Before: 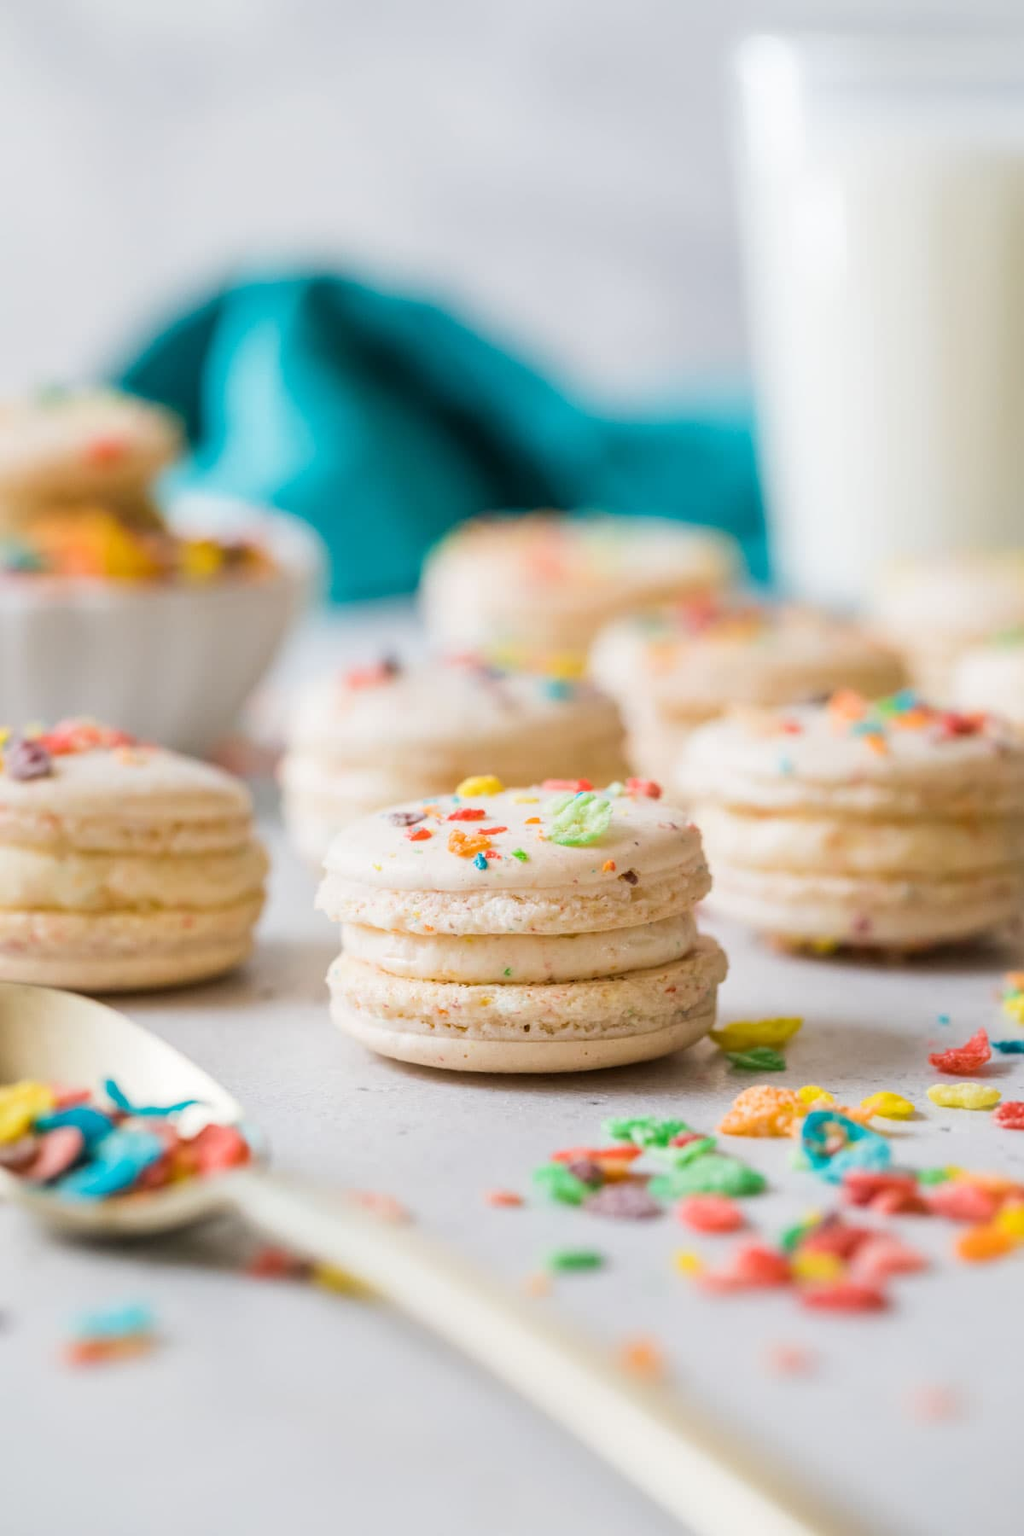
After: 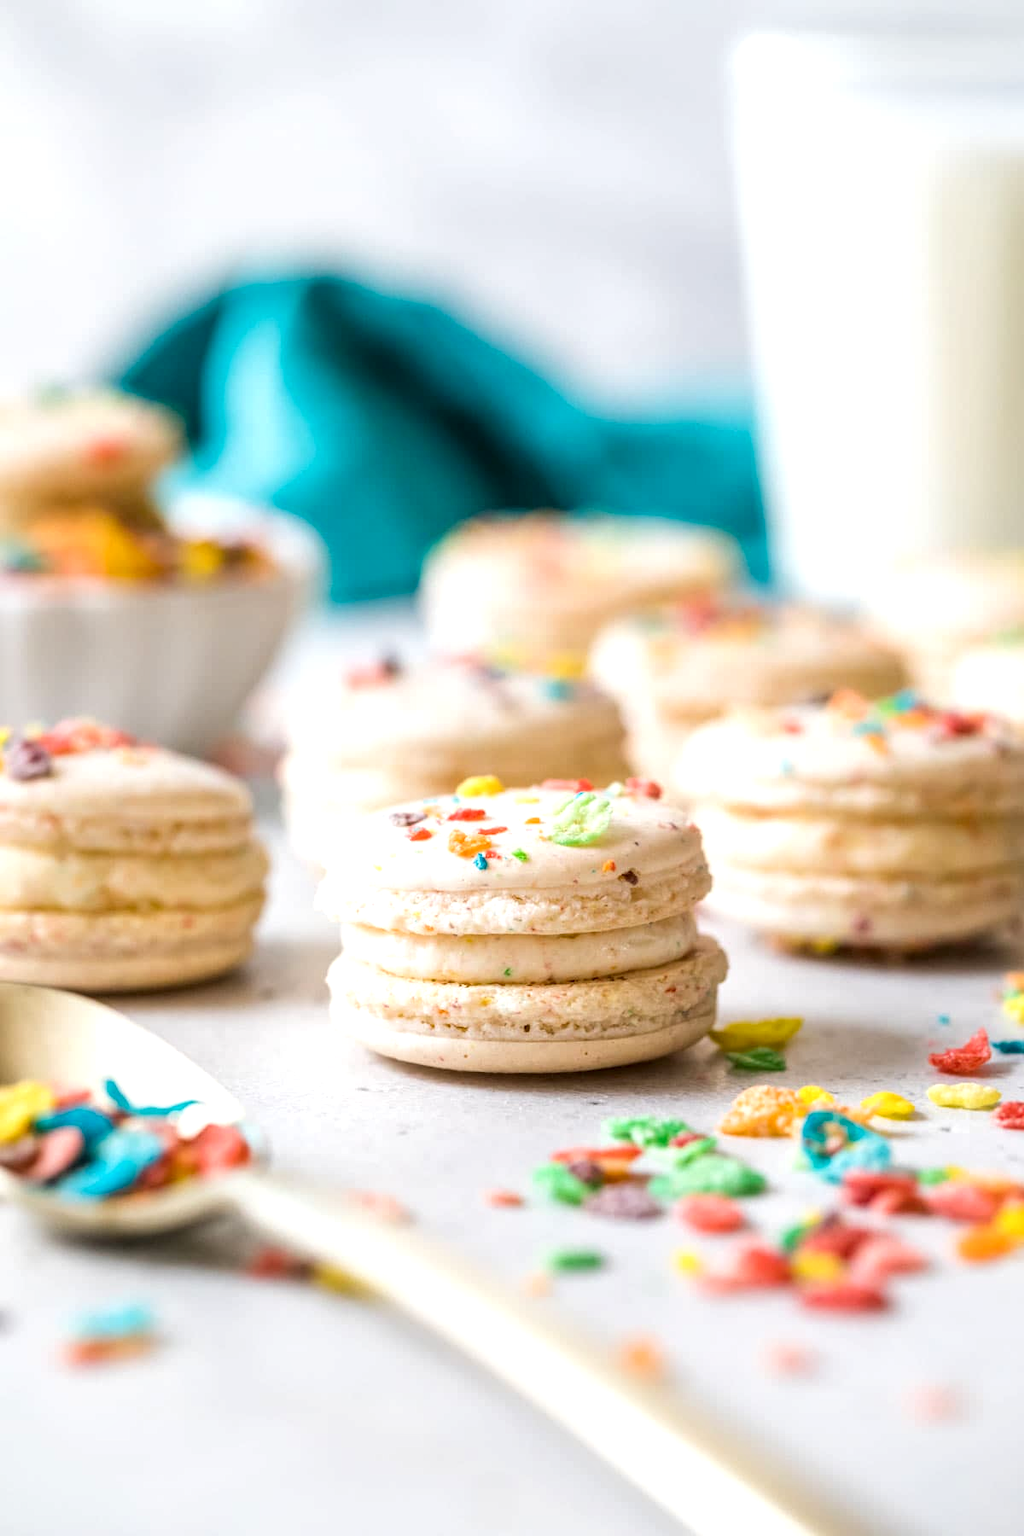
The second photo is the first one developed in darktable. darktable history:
exposure: black level correction 0, exposure 0.398 EV, compensate exposure bias true, compensate highlight preservation false
local contrast: detail 130%
